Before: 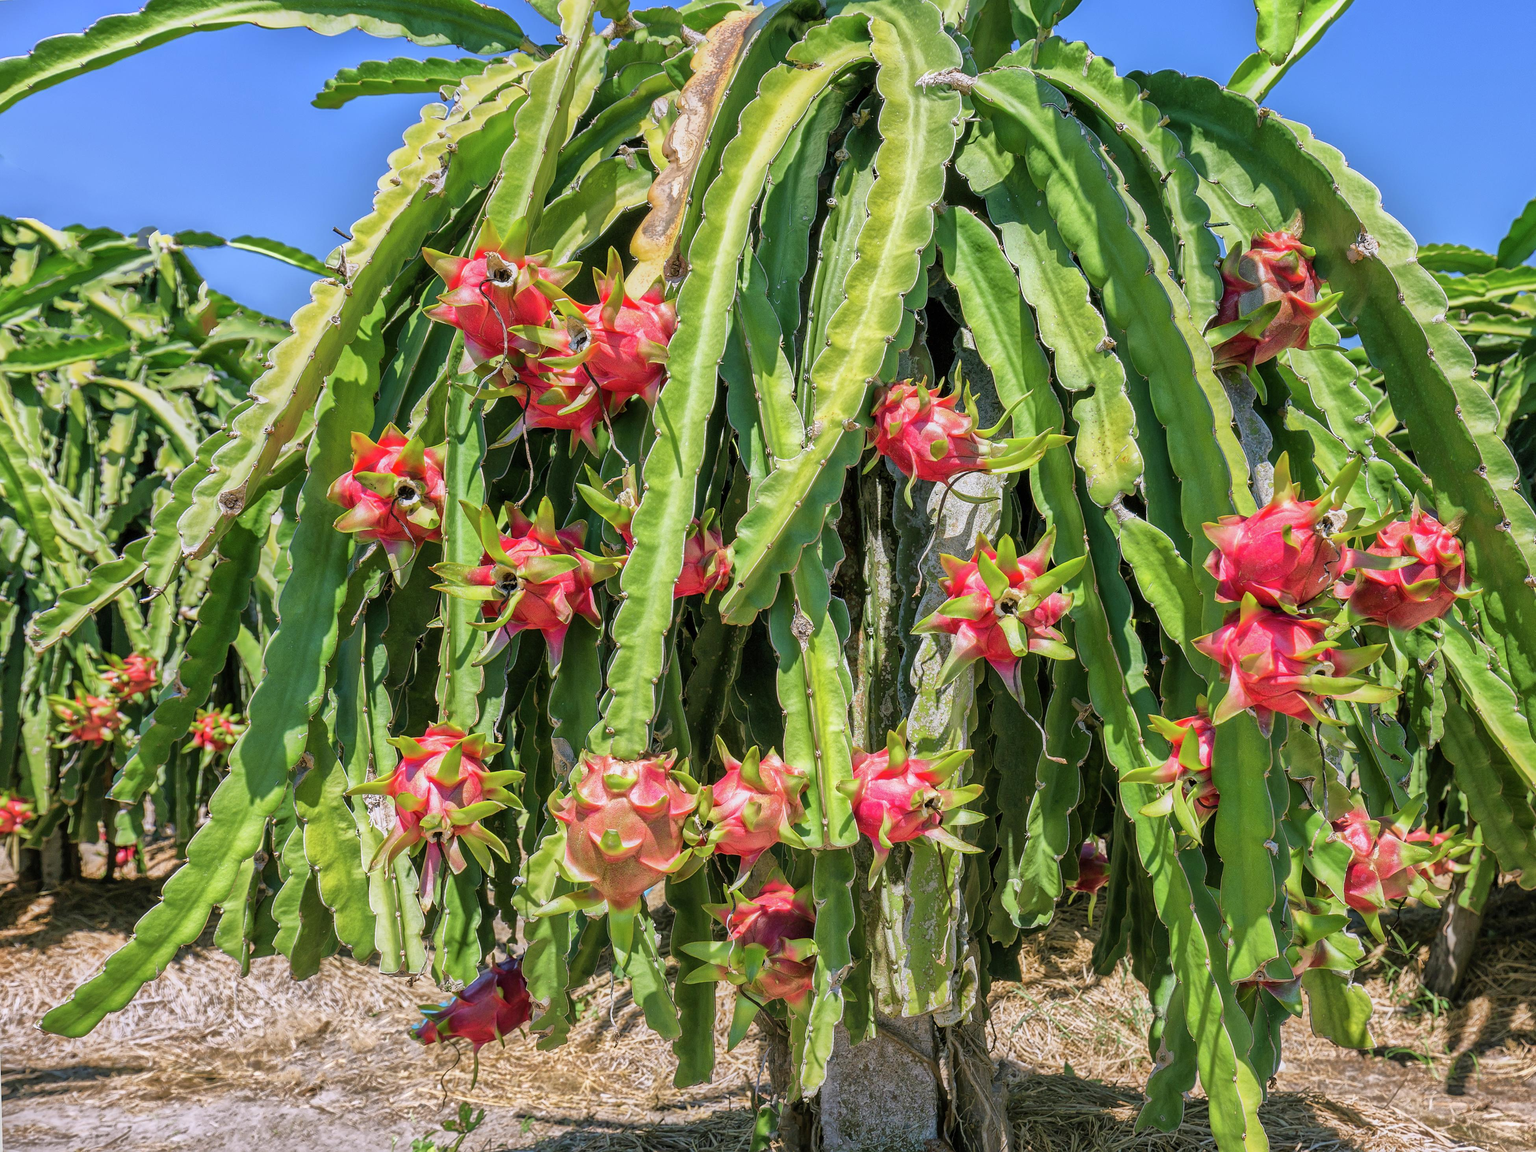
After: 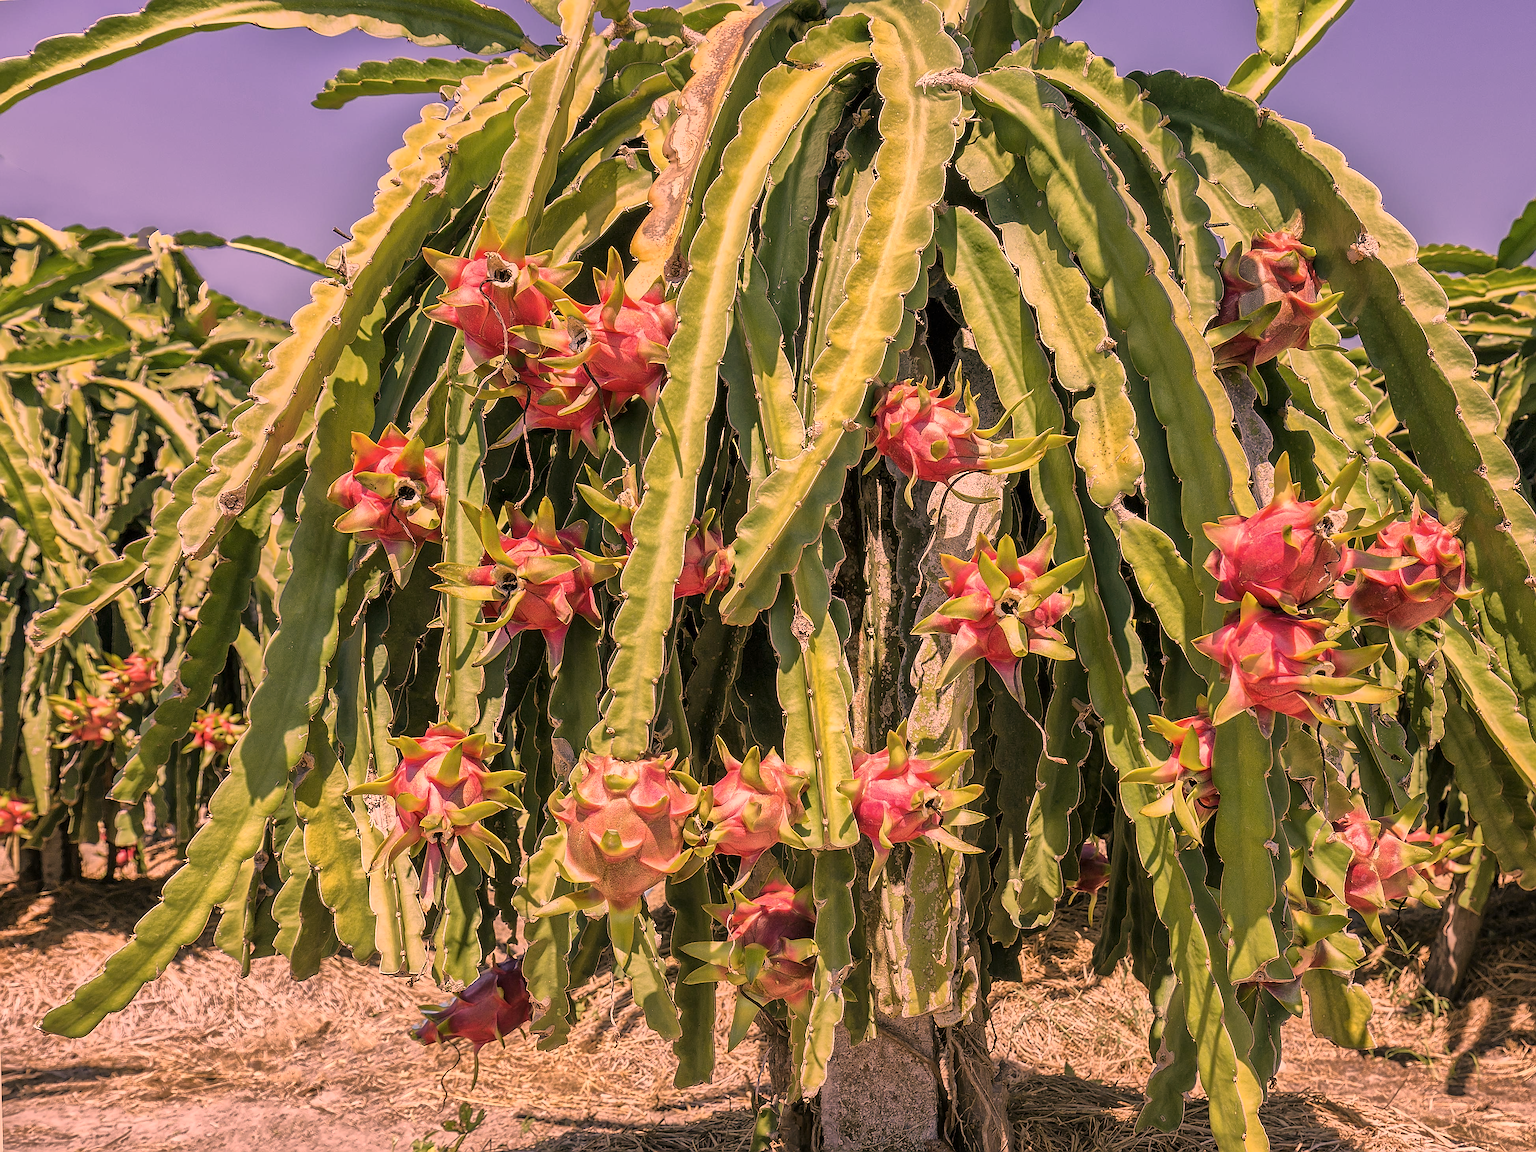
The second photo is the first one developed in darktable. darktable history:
color correction: highlights a* 40, highlights b* 40, saturation 0.69
sharpen: radius 1.4, amount 1.25, threshold 0.7
